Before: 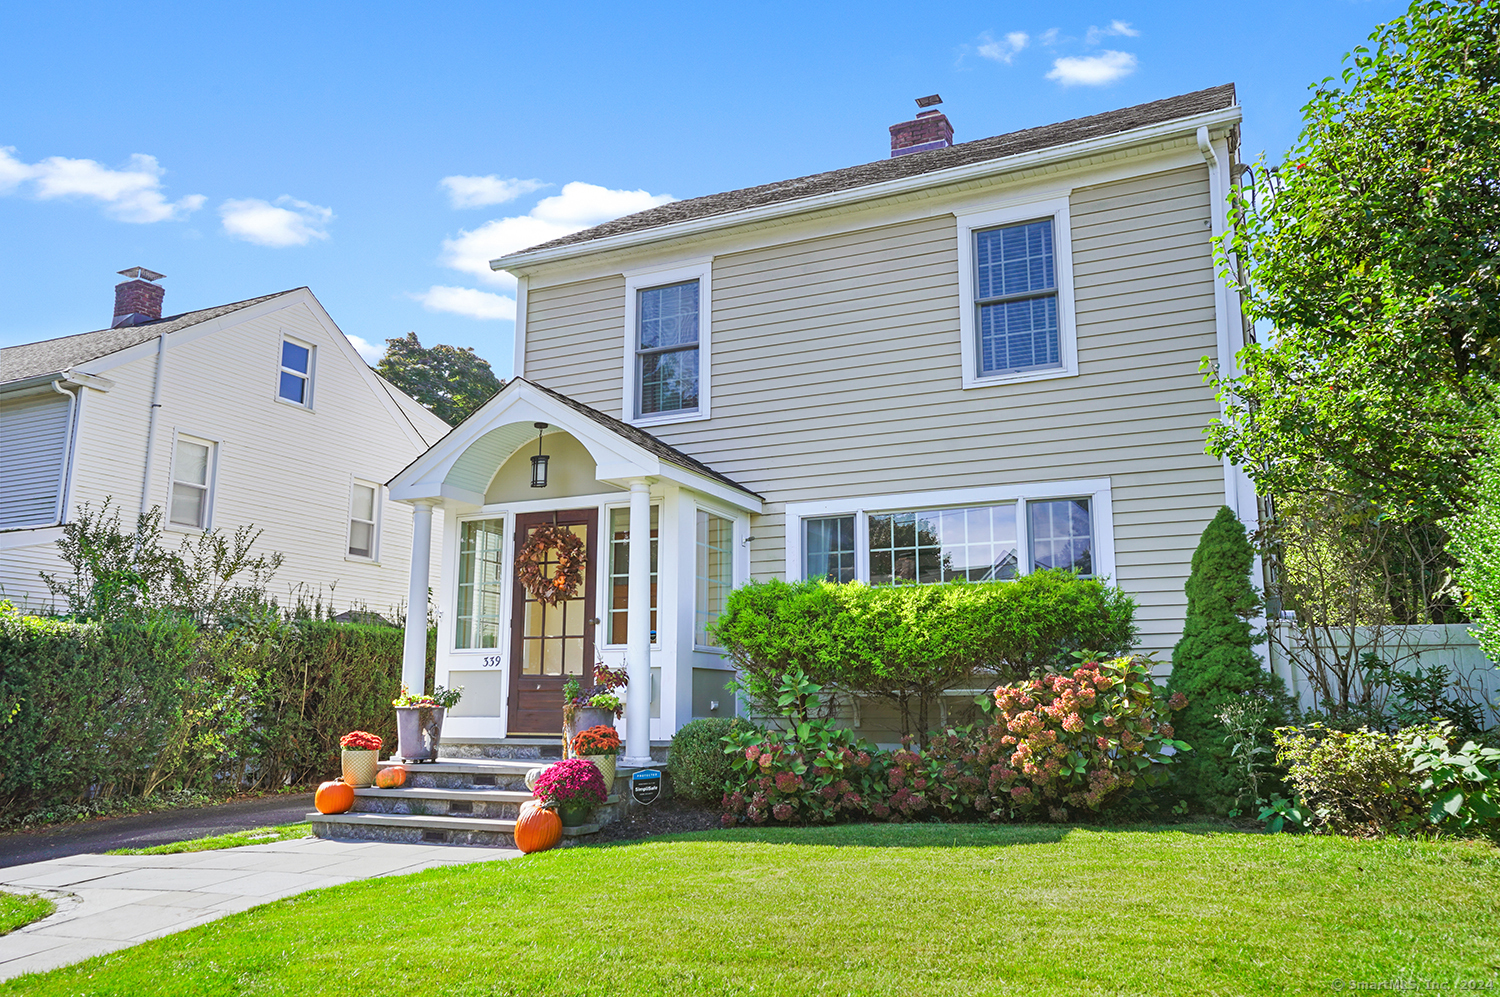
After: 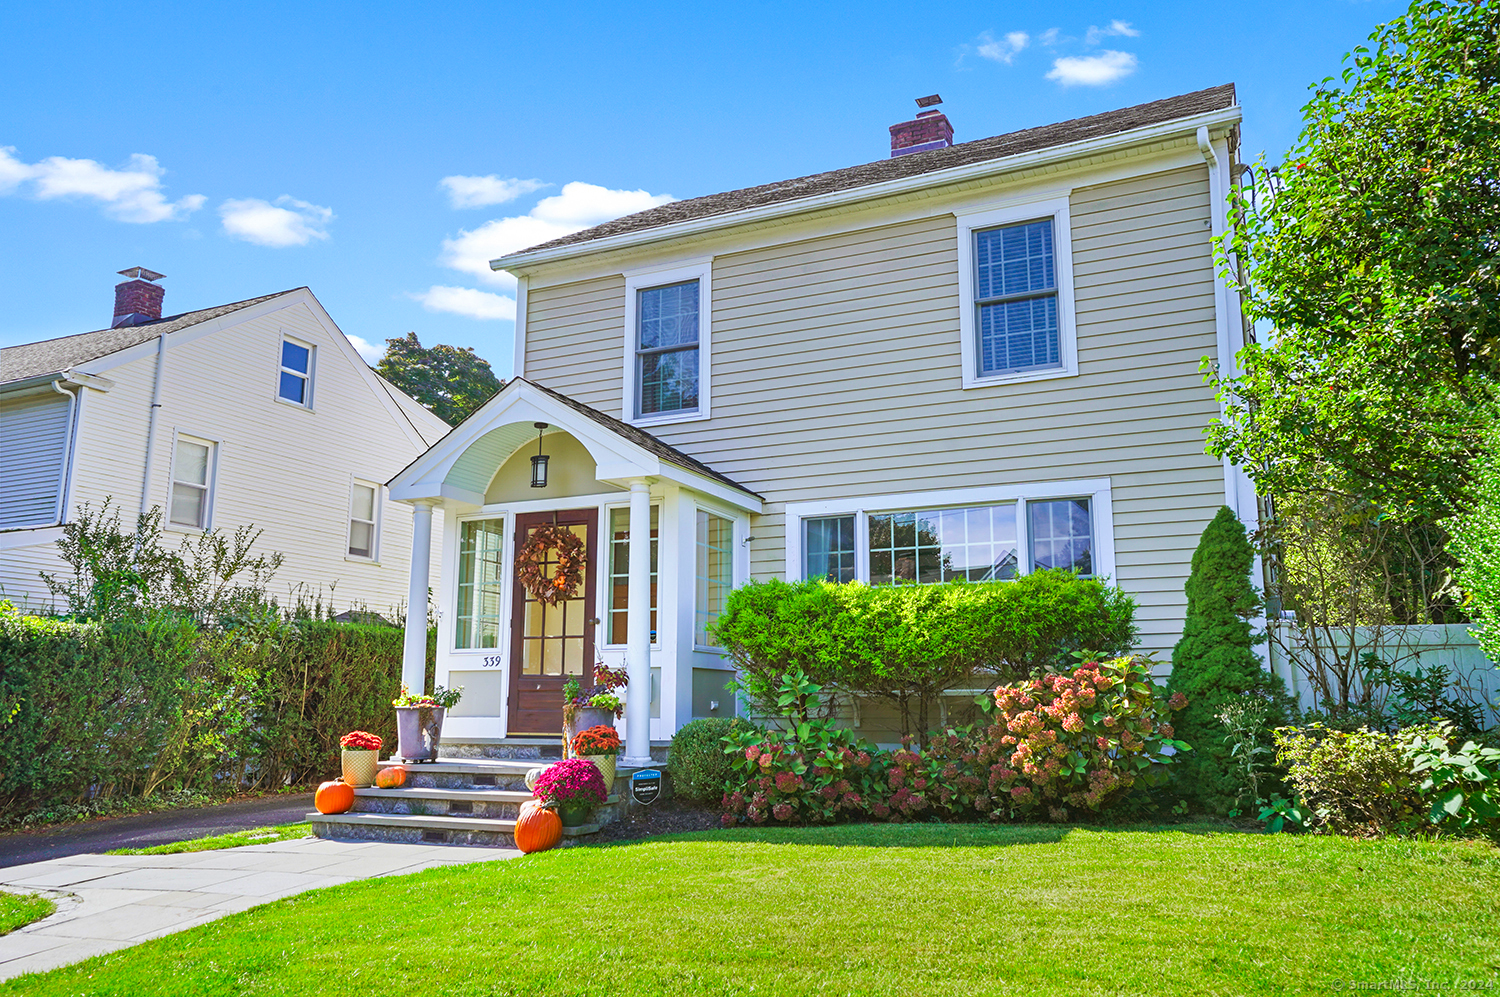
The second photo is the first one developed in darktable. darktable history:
contrast brightness saturation: contrast 0.036, saturation 0.157
velvia: on, module defaults
shadows and highlights: shadows 36.55, highlights -28.13, soften with gaussian
